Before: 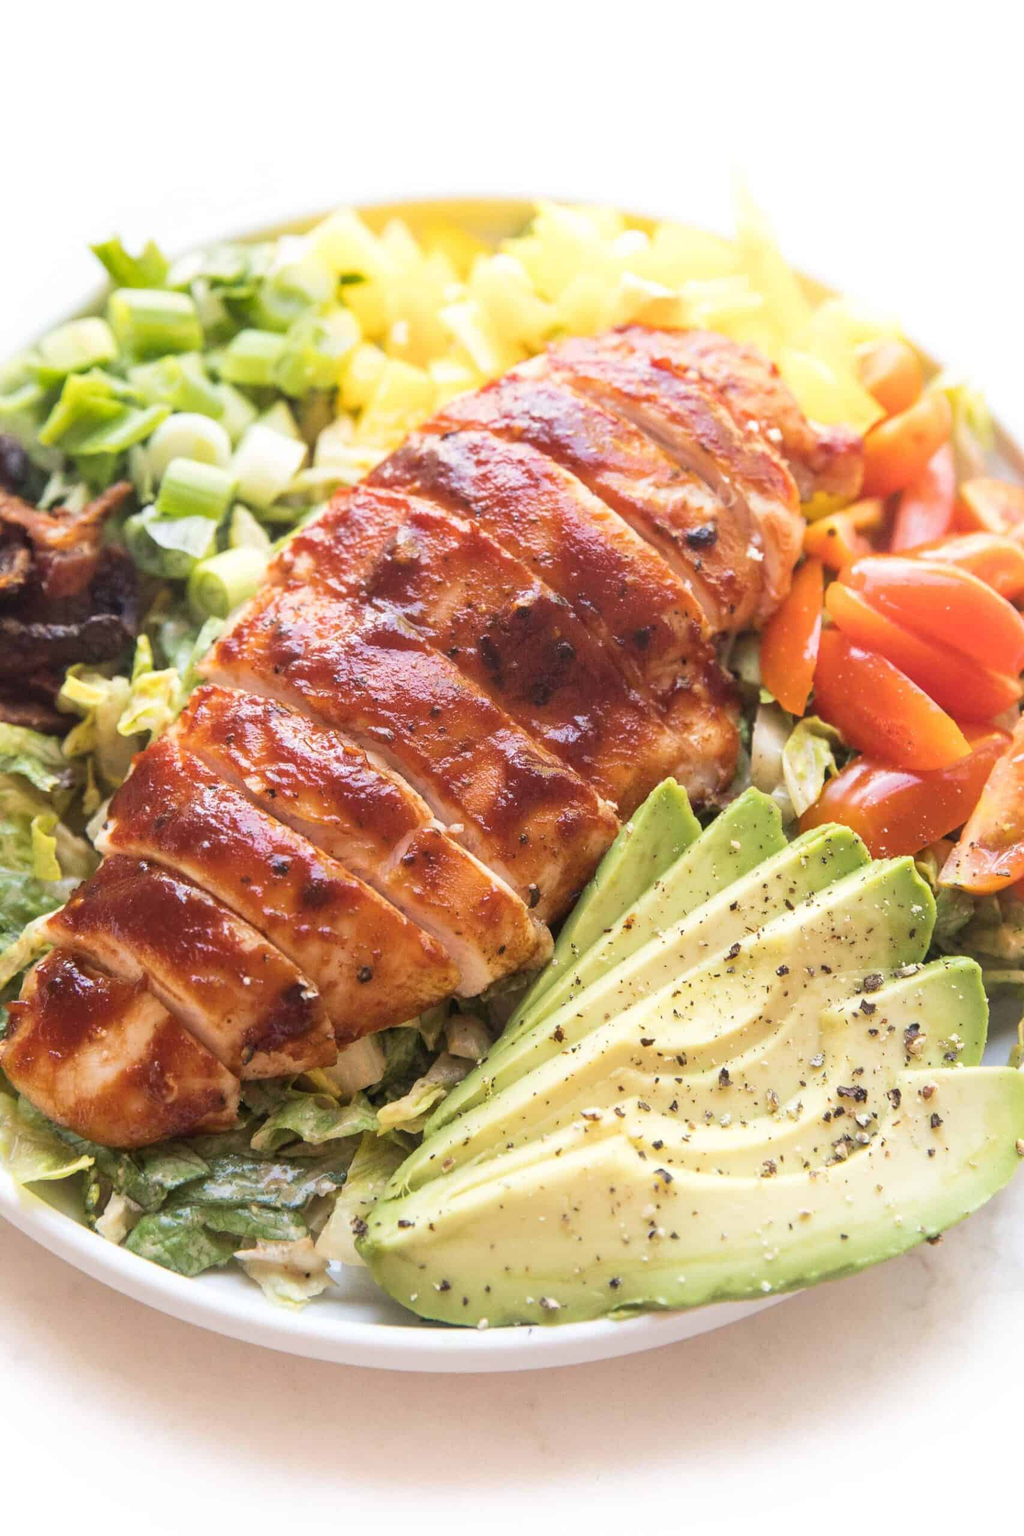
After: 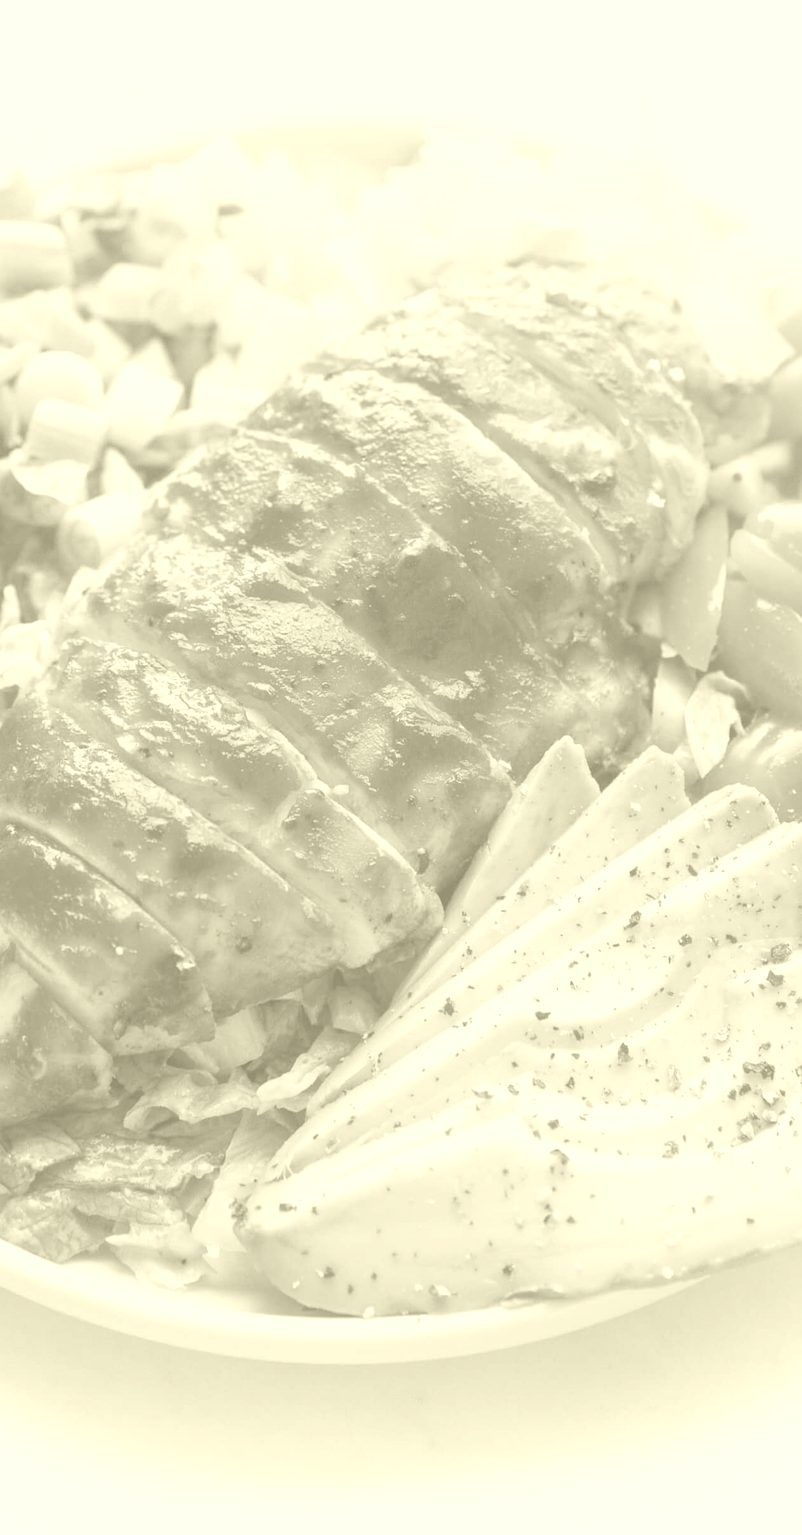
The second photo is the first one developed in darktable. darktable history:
crop and rotate: left 13.15%, top 5.251%, right 12.609%
color balance rgb: linear chroma grading › global chroma 25%, perceptual saturation grading › global saturation 50%
colorize: hue 43.2°, saturation 40%, version 1
